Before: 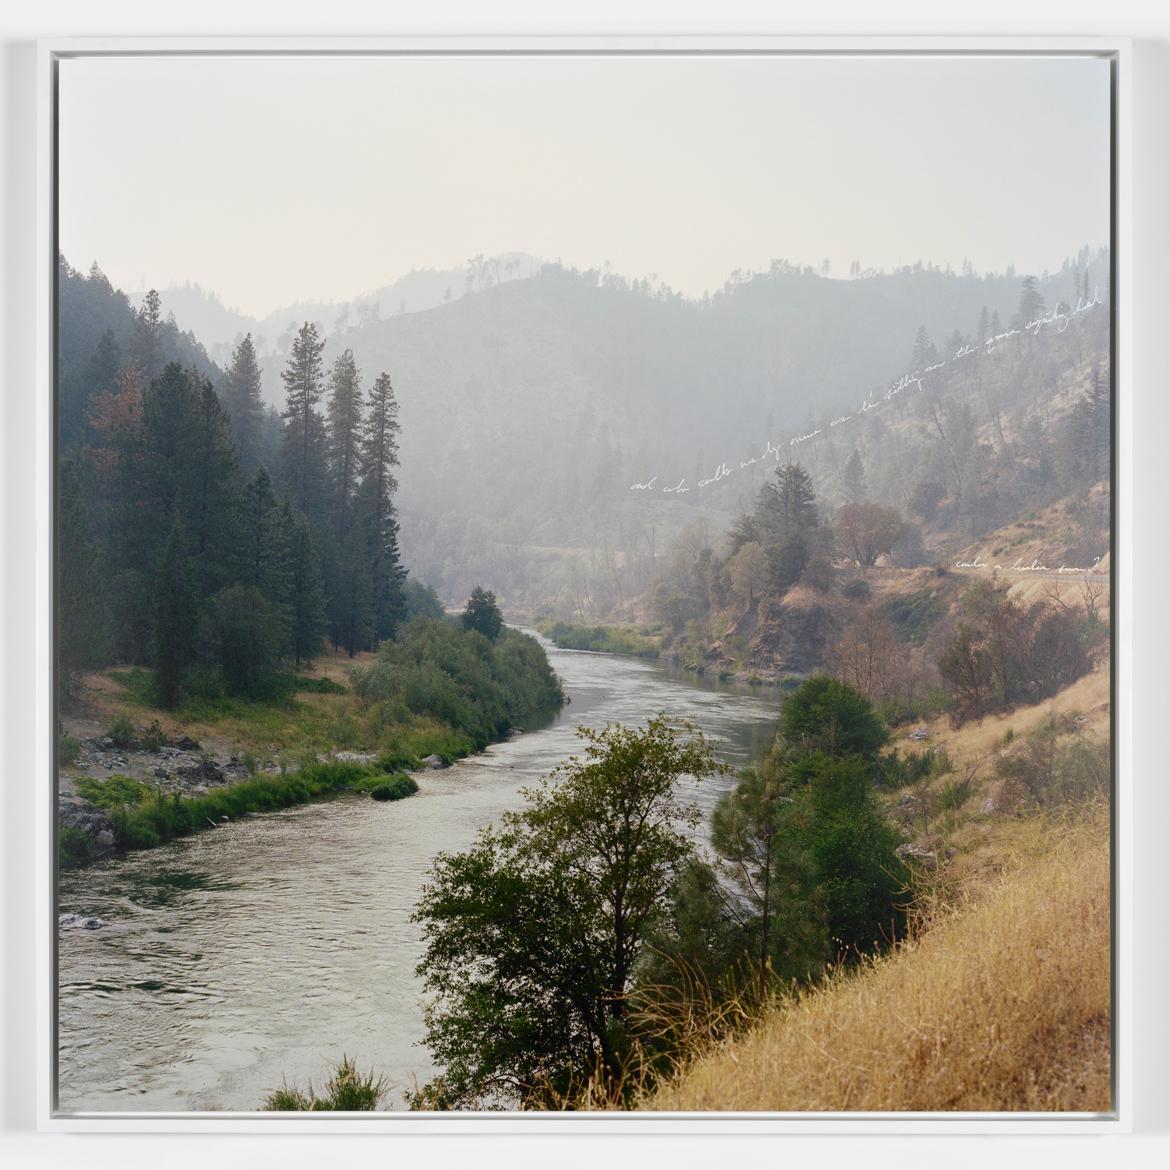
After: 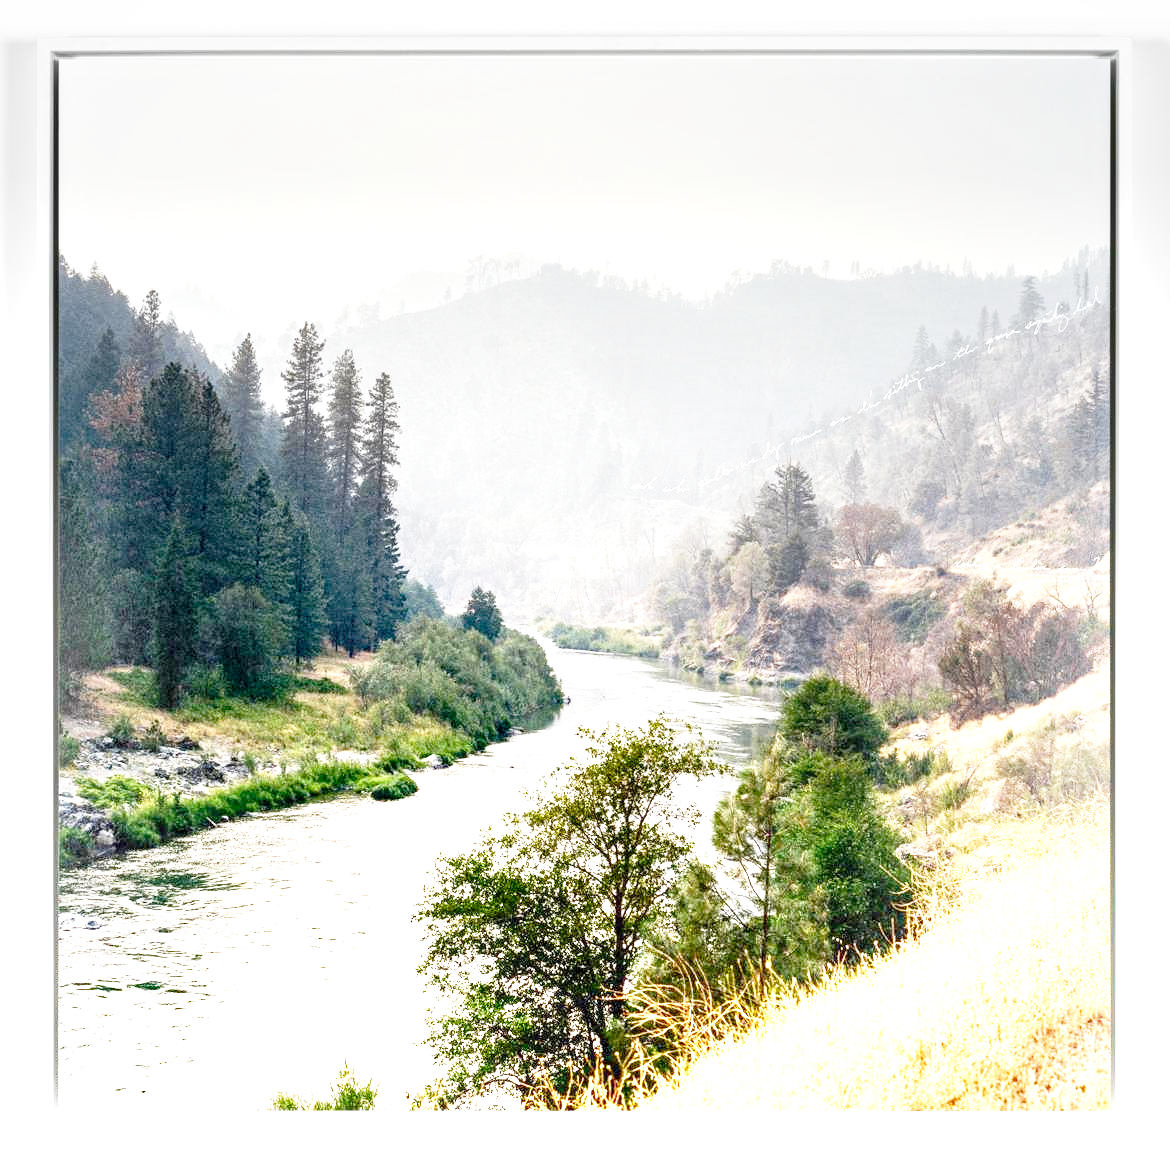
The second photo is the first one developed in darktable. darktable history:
haze removal: compatibility mode true, adaptive false
local contrast: highlights 65%, shadows 54%, detail 169%, midtone range 0.514
base curve: curves: ch0 [(0, 0) (0.028, 0.03) (0.121, 0.232) (0.46, 0.748) (0.859, 0.968) (1, 1)], preserve colors none
graduated density: density -3.9 EV
